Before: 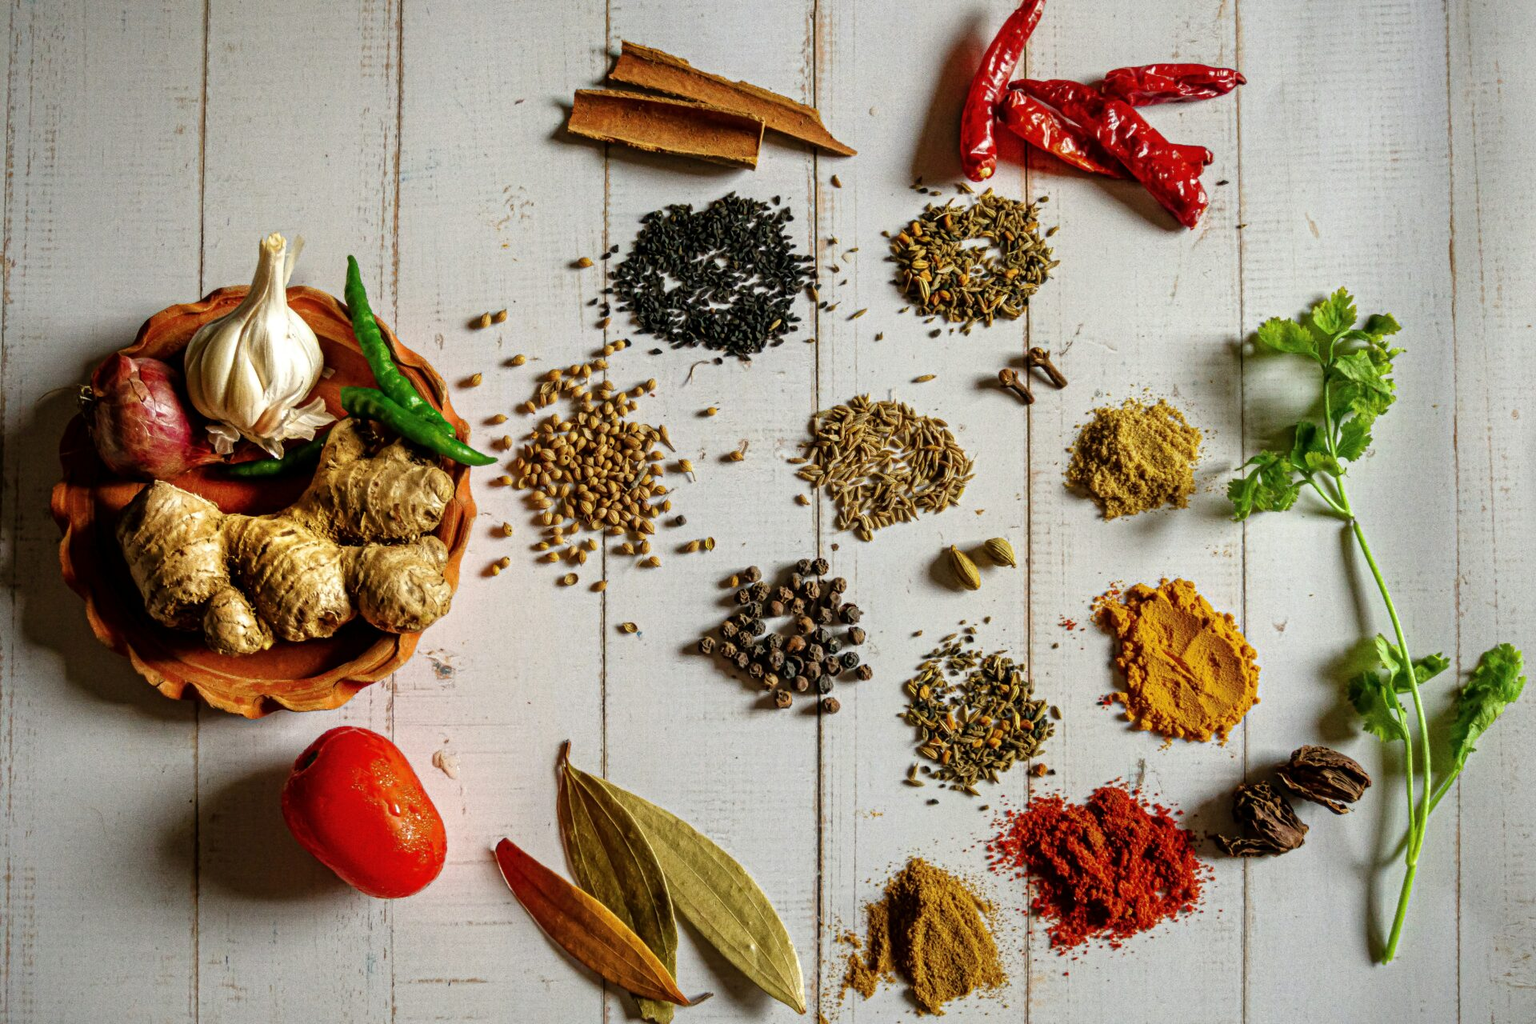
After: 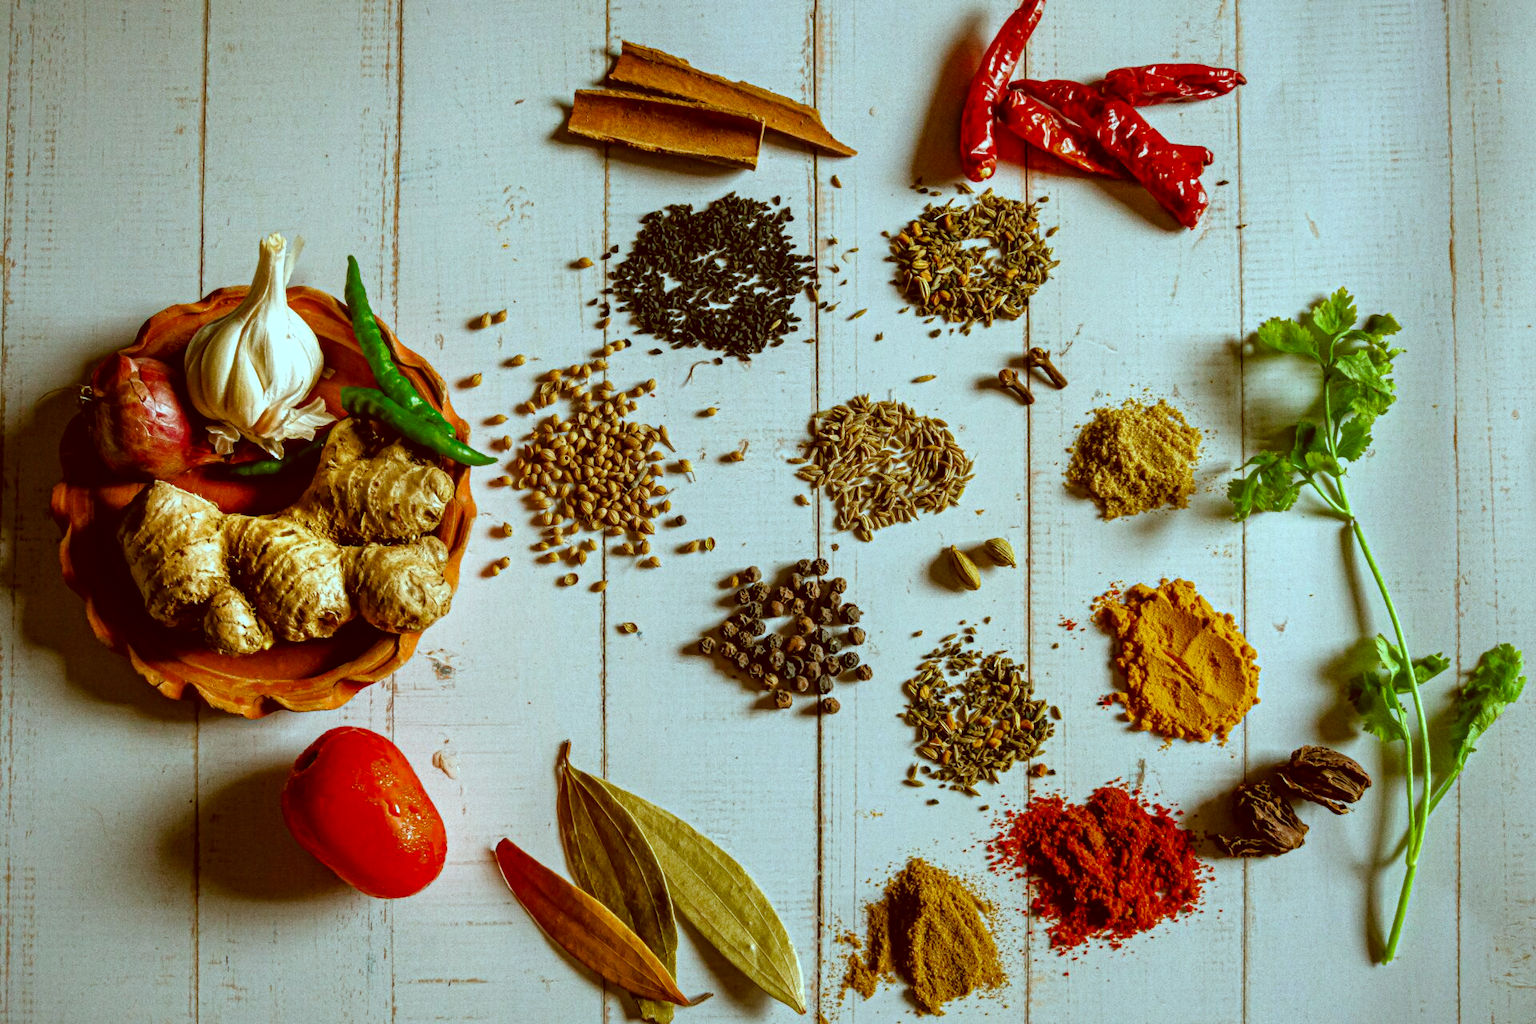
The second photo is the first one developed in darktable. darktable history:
color balance rgb: shadows fall-off 101%, linear chroma grading › mid-tones 7.63%, perceptual saturation grading › mid-tones 11.68%, mask middle-gray fulcrum 22.45%, global vibrance 10.11%, saturation formula JzAzBz (2021)
color correction: highlights a* -14.62, highlights b* -16.22, shadows a* 10.12, shadows b* 29.4
